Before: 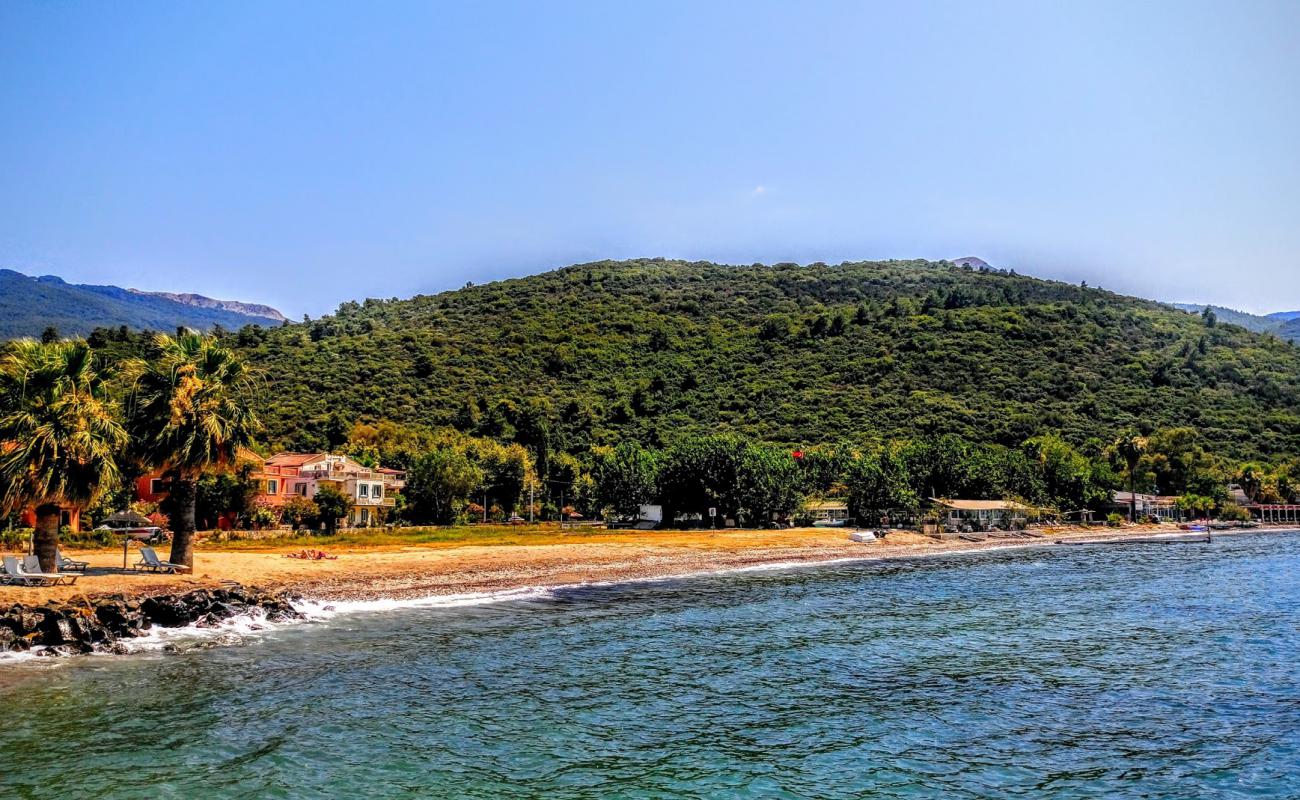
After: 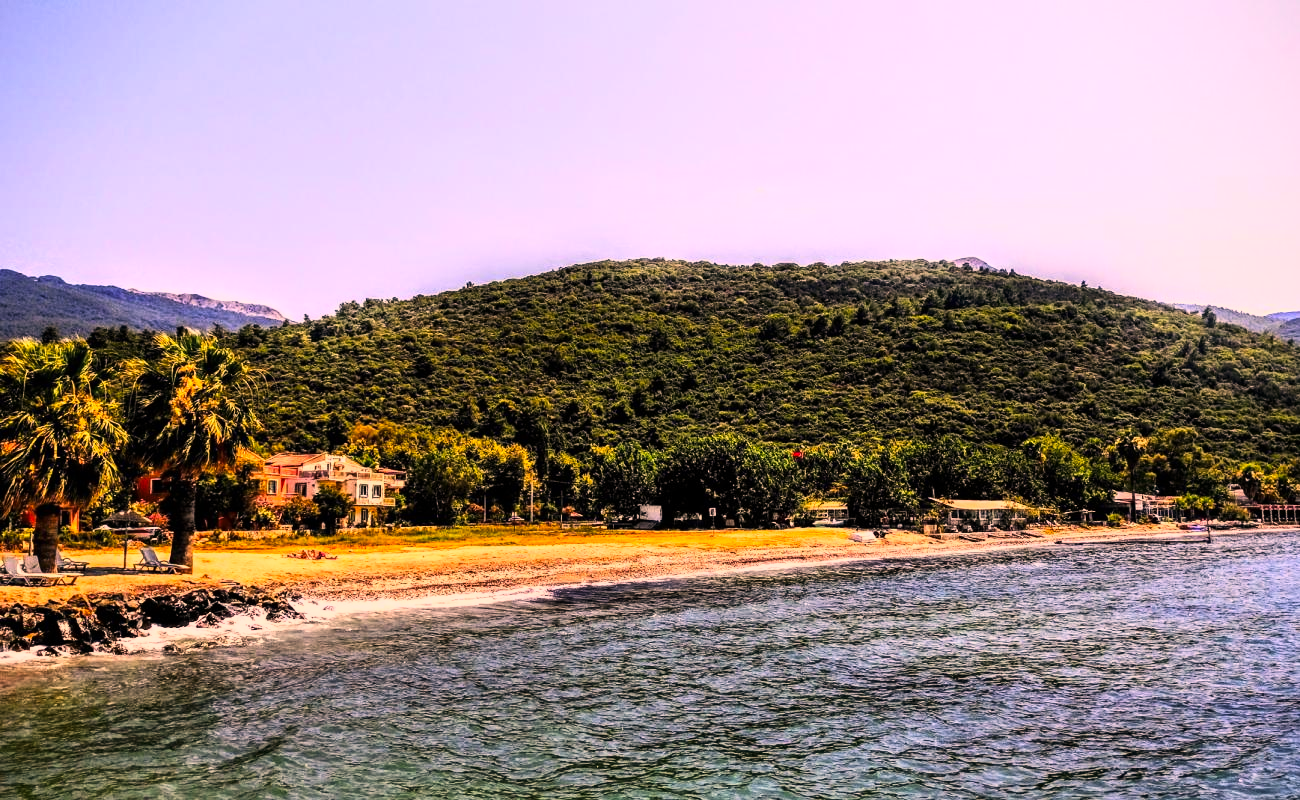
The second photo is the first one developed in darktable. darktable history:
tone curve: curves: ch0 [(0, 0) (0.187, 0.12) (0.384, 0.363) (0.577, 0.681) (0.735, 0.881) (0.864, 0.959) (1, 0.987)]; ch1 [(0, 0) (0.402, 0.36) (0.476, 0.466) (0.501, 0.501) (0.518, 0.514) (0.564, 0.614) (0.614, 0.664) (0.741, 0.829) (1, 1)]; ch2 [(0, 0) (0.429, 0.387) (0.483, 0.481) (0.503, 0.501) (0.522, 0.531) (0.564, 0.605) (0.615, 0.697) (0.702, 0.774) (1, 0.895)], color space Lab, linked channels, preserve colors none
color correction: highlights a* 21.71, highlights b* 22.04
